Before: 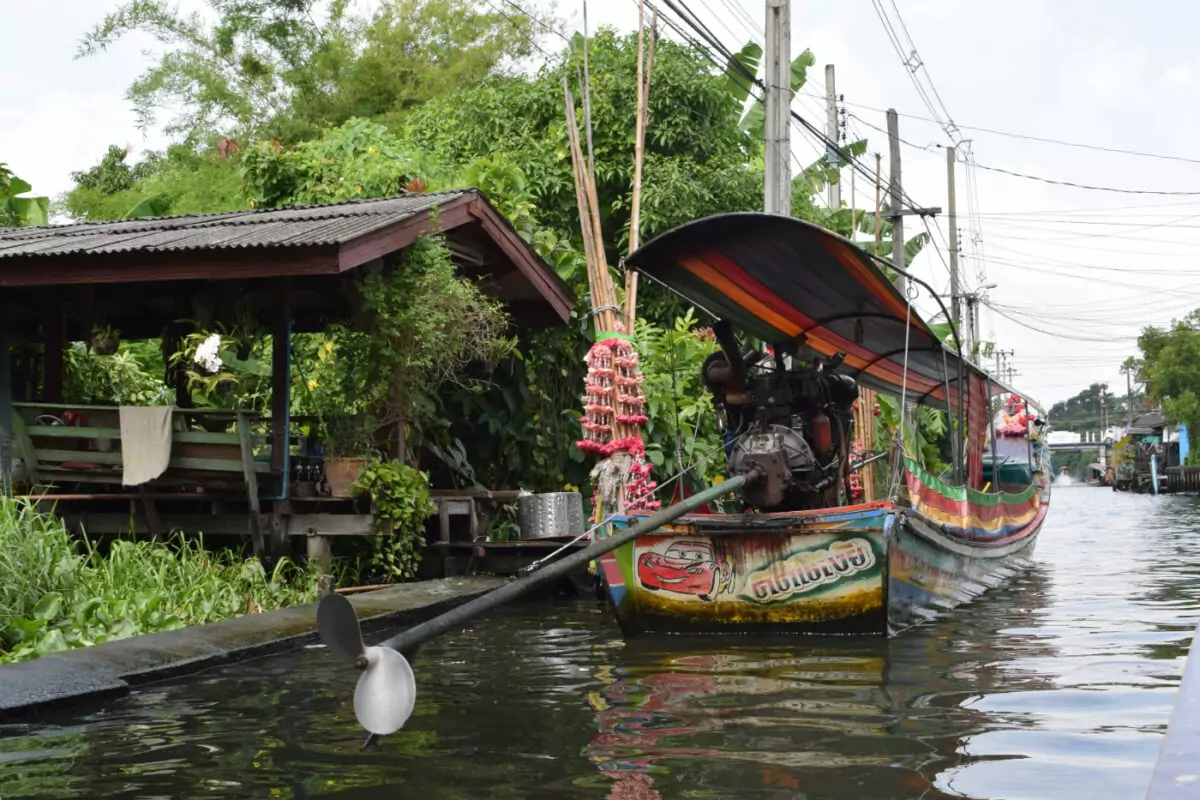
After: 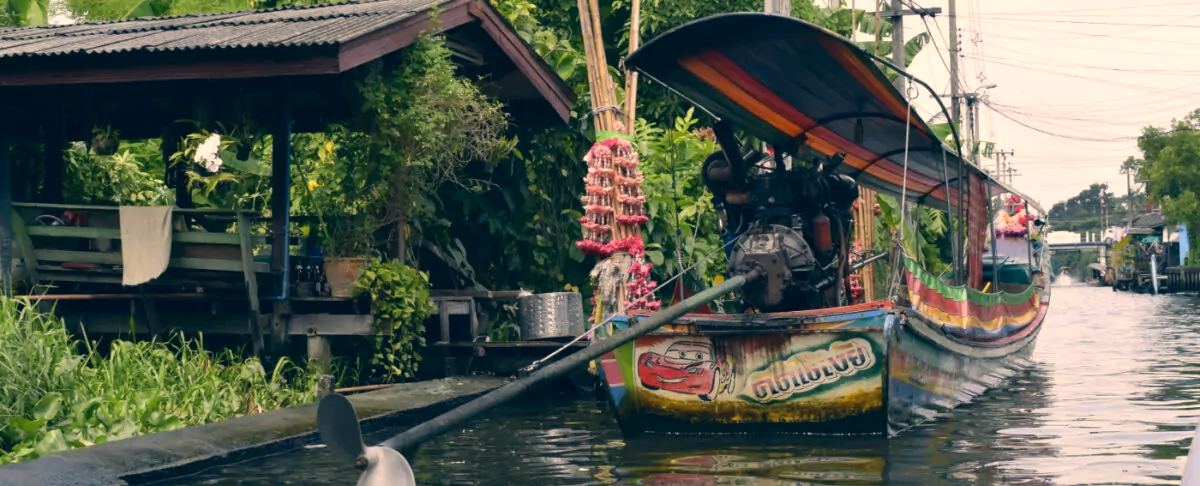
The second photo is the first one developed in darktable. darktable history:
color correction: highlights a* 10.35, highlights b* 14.76, shadows a* -9.85, shadows b* -15.05
crop and rotate: top 25.088%, bottom 14.051%
